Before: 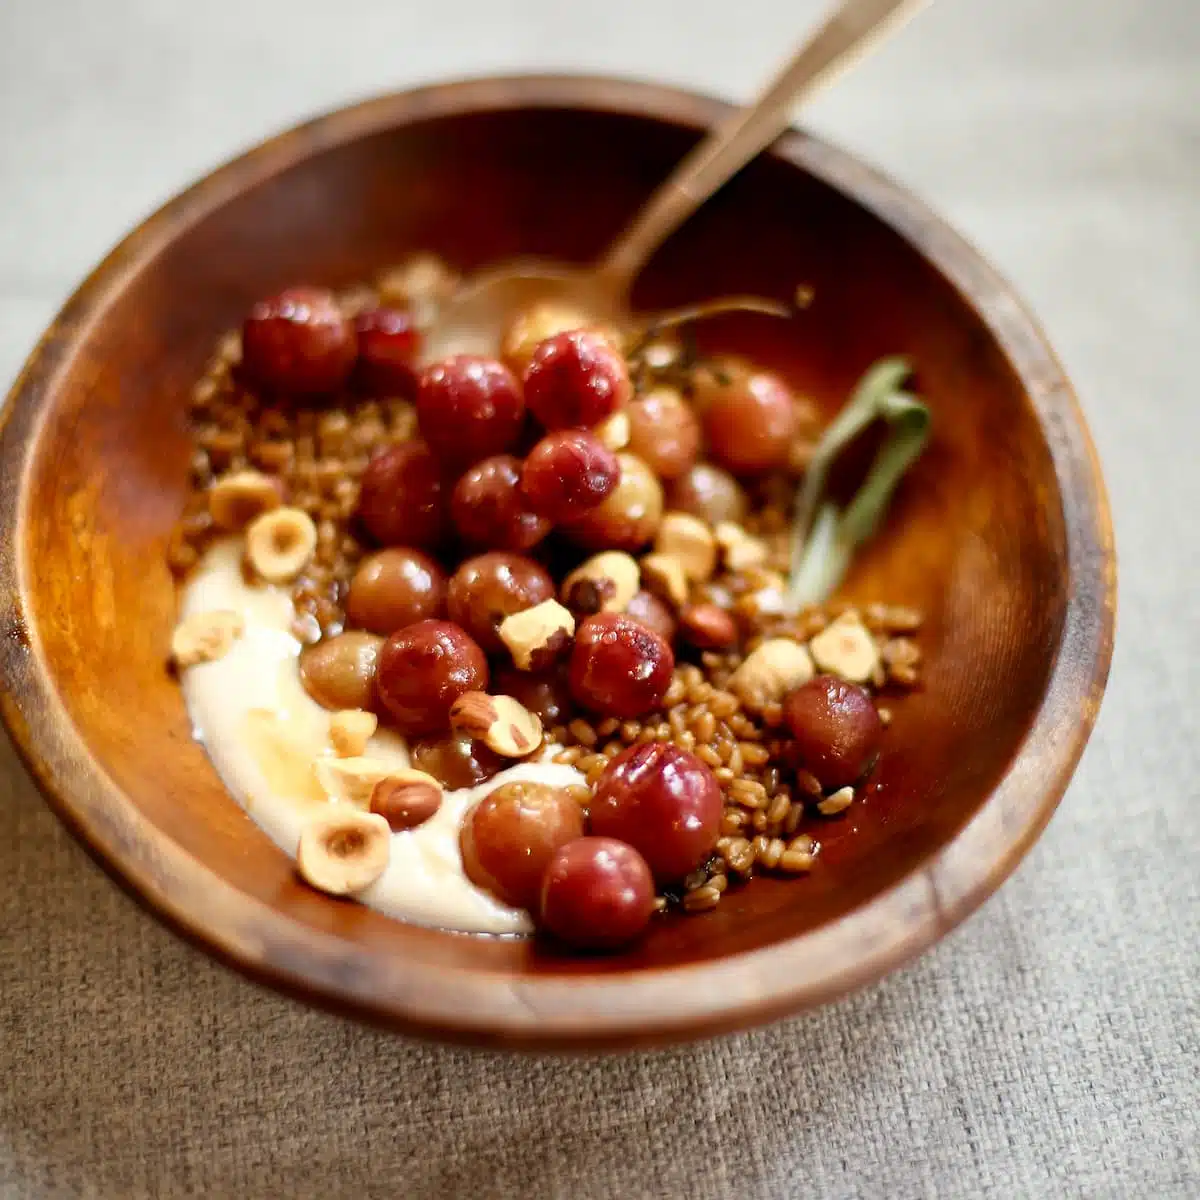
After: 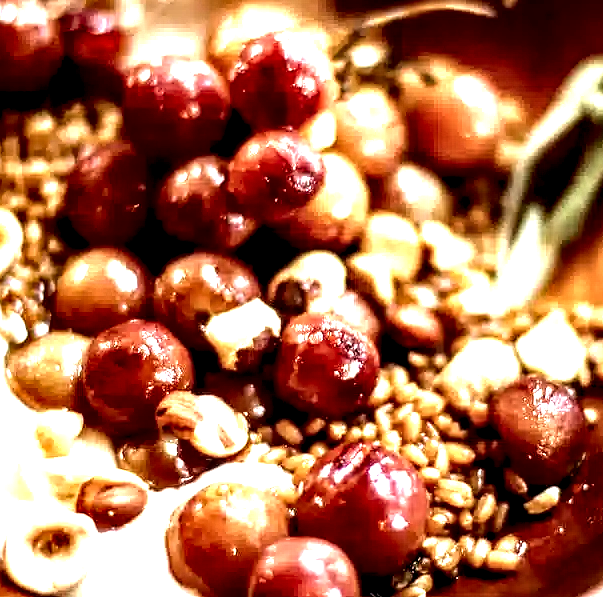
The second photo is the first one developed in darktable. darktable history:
crop: left 24.554%, top 25.035%, right 25.186%, bottom 25.204%
exposure: black level correction 0, exposure 0.69 EV, compensate highlight preservation false
local contrast: highlights 111%, shadows 41%, detail 292%
